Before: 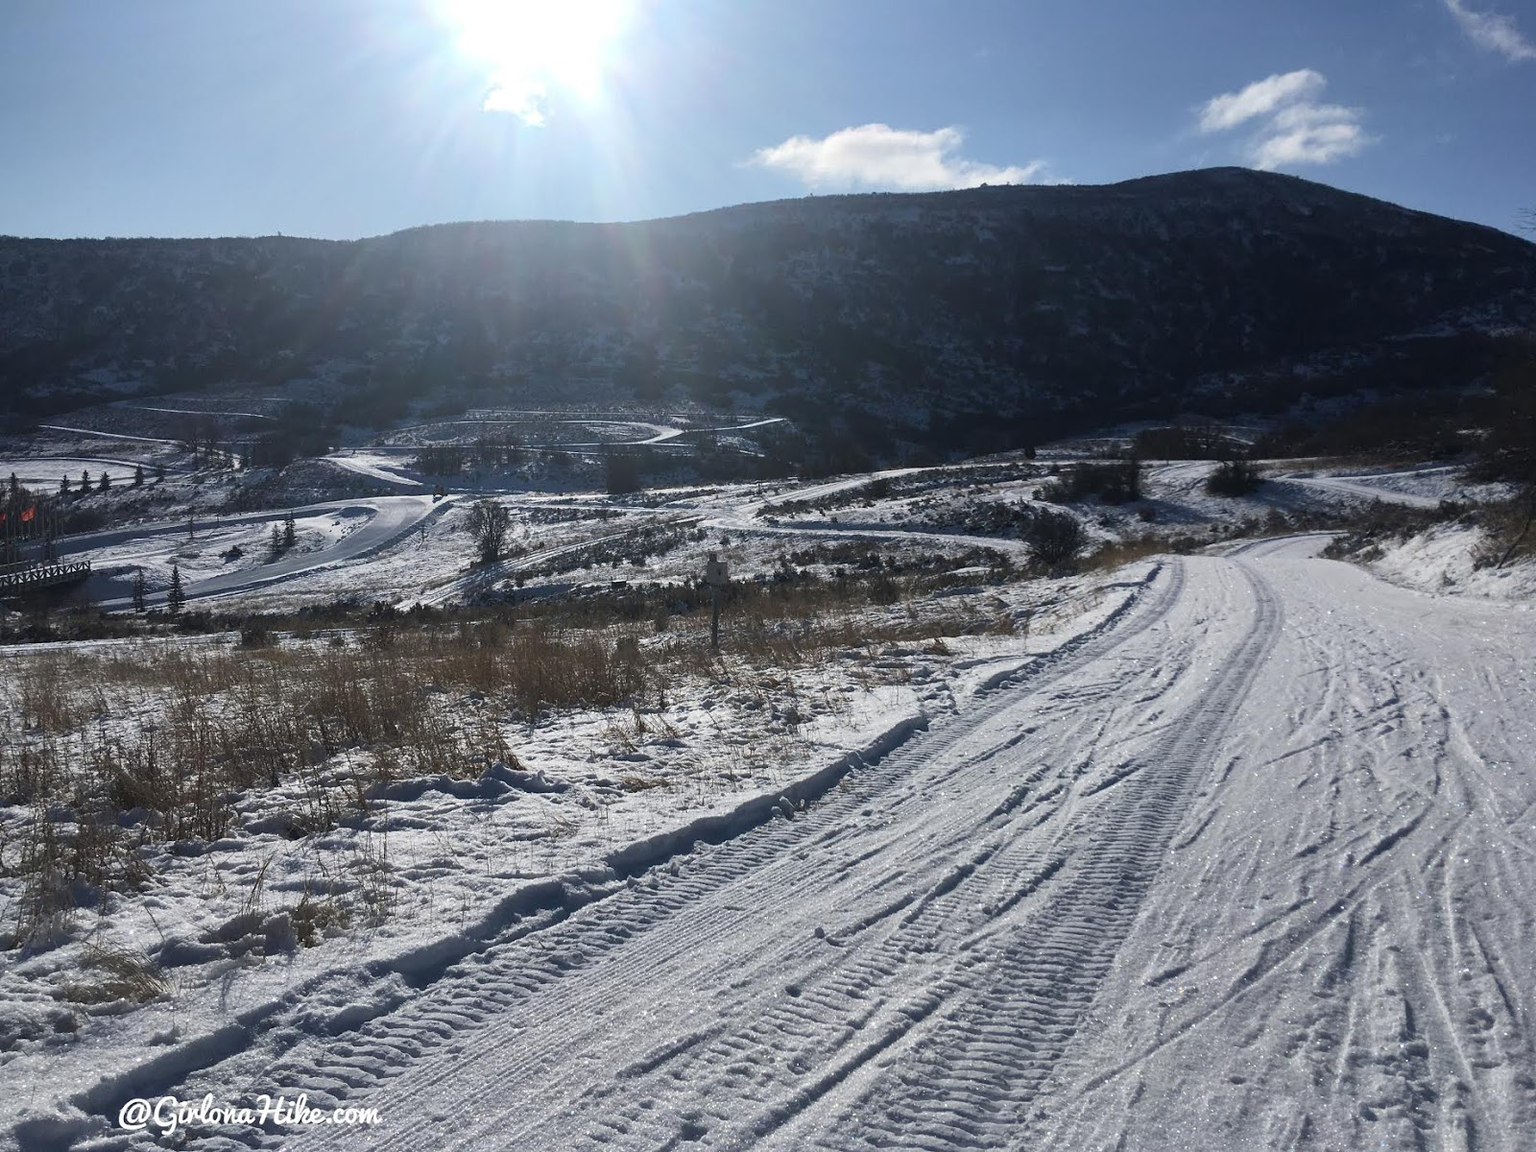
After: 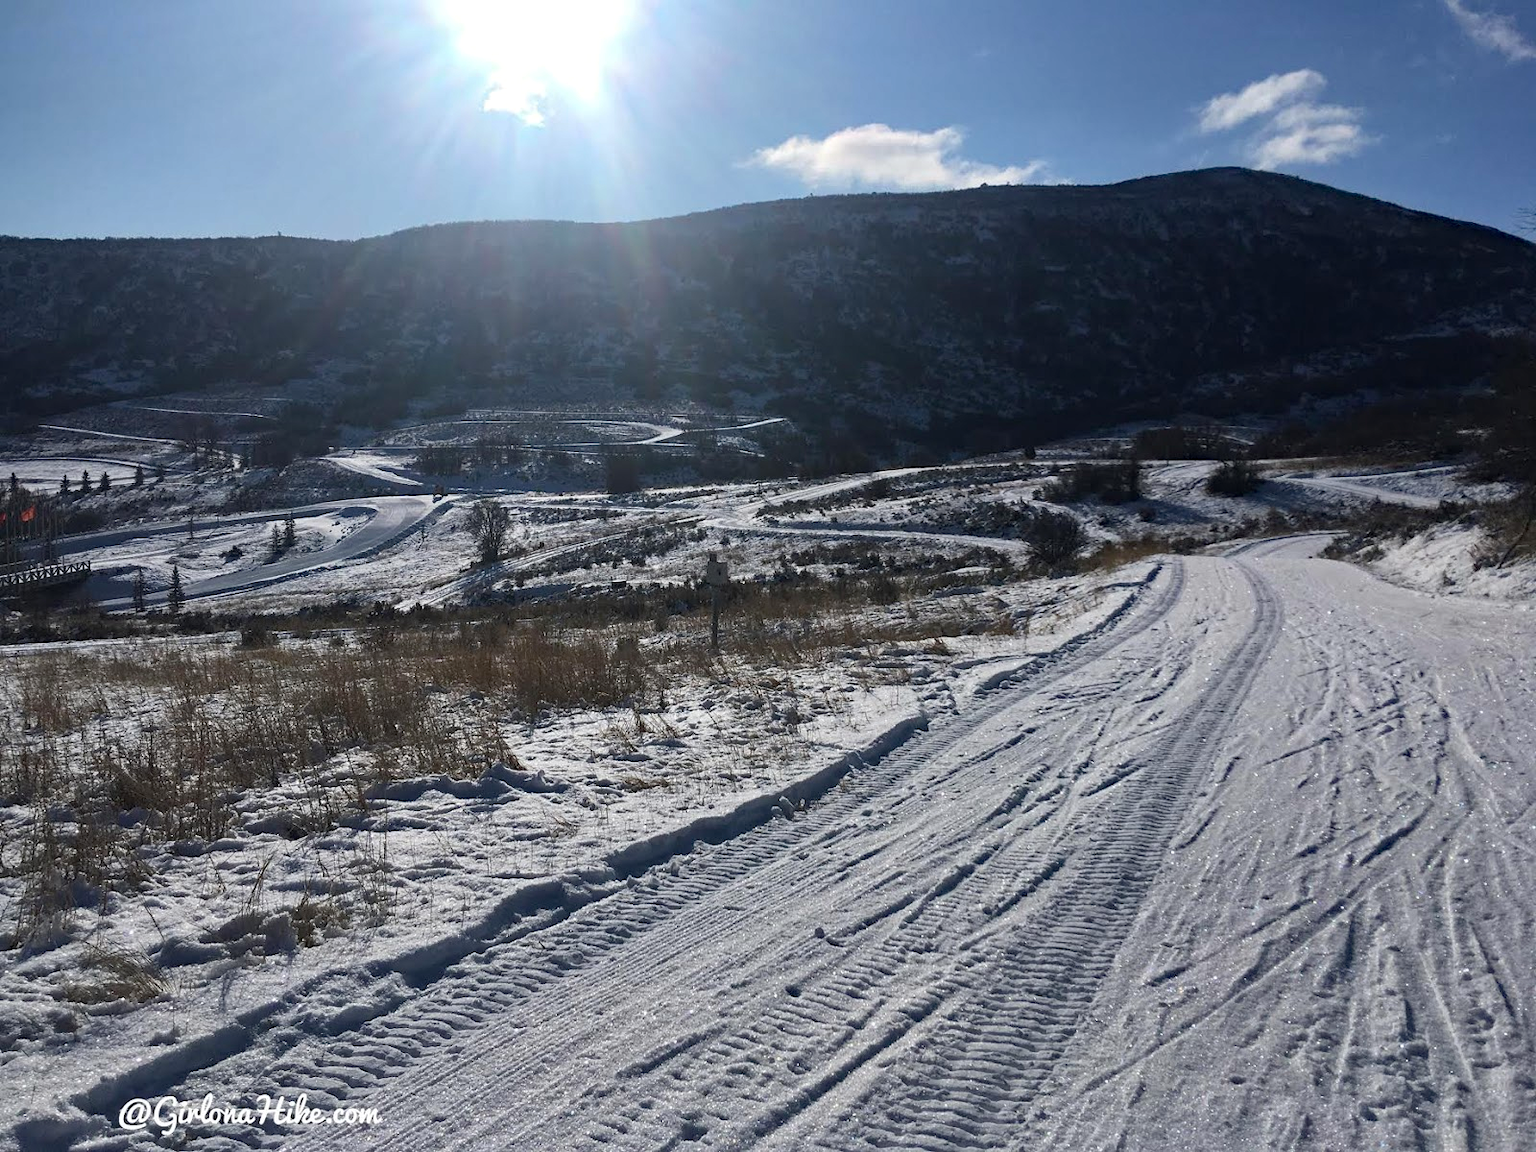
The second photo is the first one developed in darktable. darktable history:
haze removal: strength 0.297, distance 0.25, compatibility mode true, adaptive false
